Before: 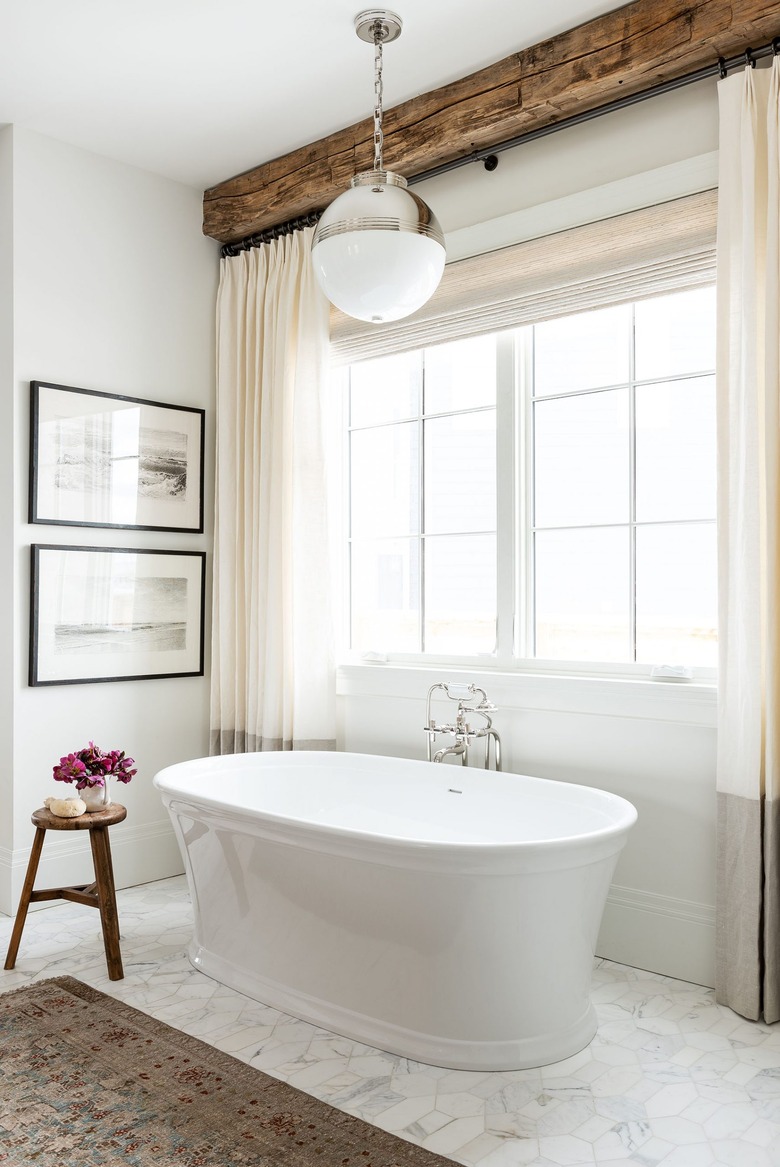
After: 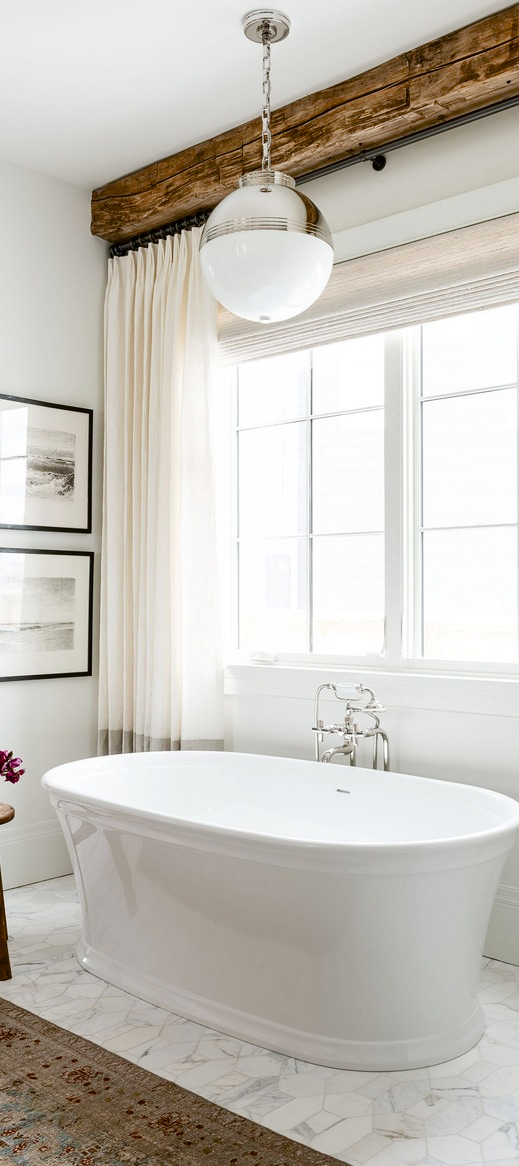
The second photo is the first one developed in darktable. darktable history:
color balance rgb: shadows lift › luminance -10.261%, shadows lift › chroma 0.715%, shadows lift › hue 114.08°, perceptual saturation grading › global saturation 20%, perceptual saturation grading › highlights -49.715%, perceptual saturation grading › shadows 25.263%, global vibrance 16.097%, saturation formula JzAzBz (2021)
crop and rotate: left 14.371%, right 18.978%
